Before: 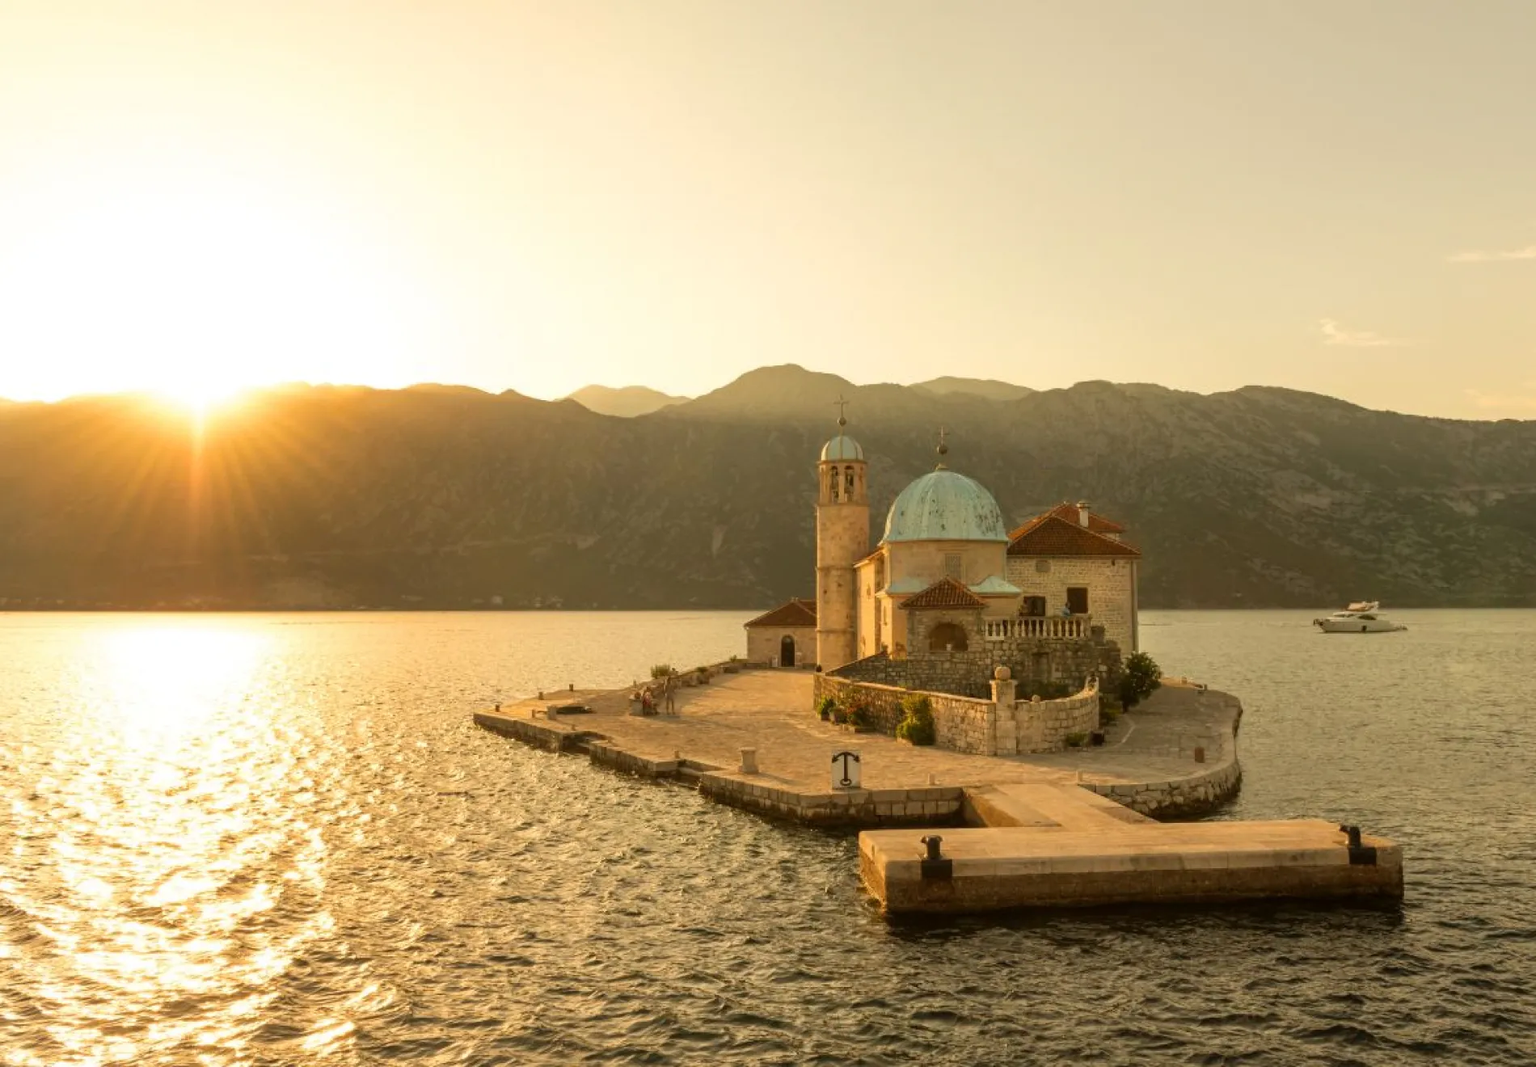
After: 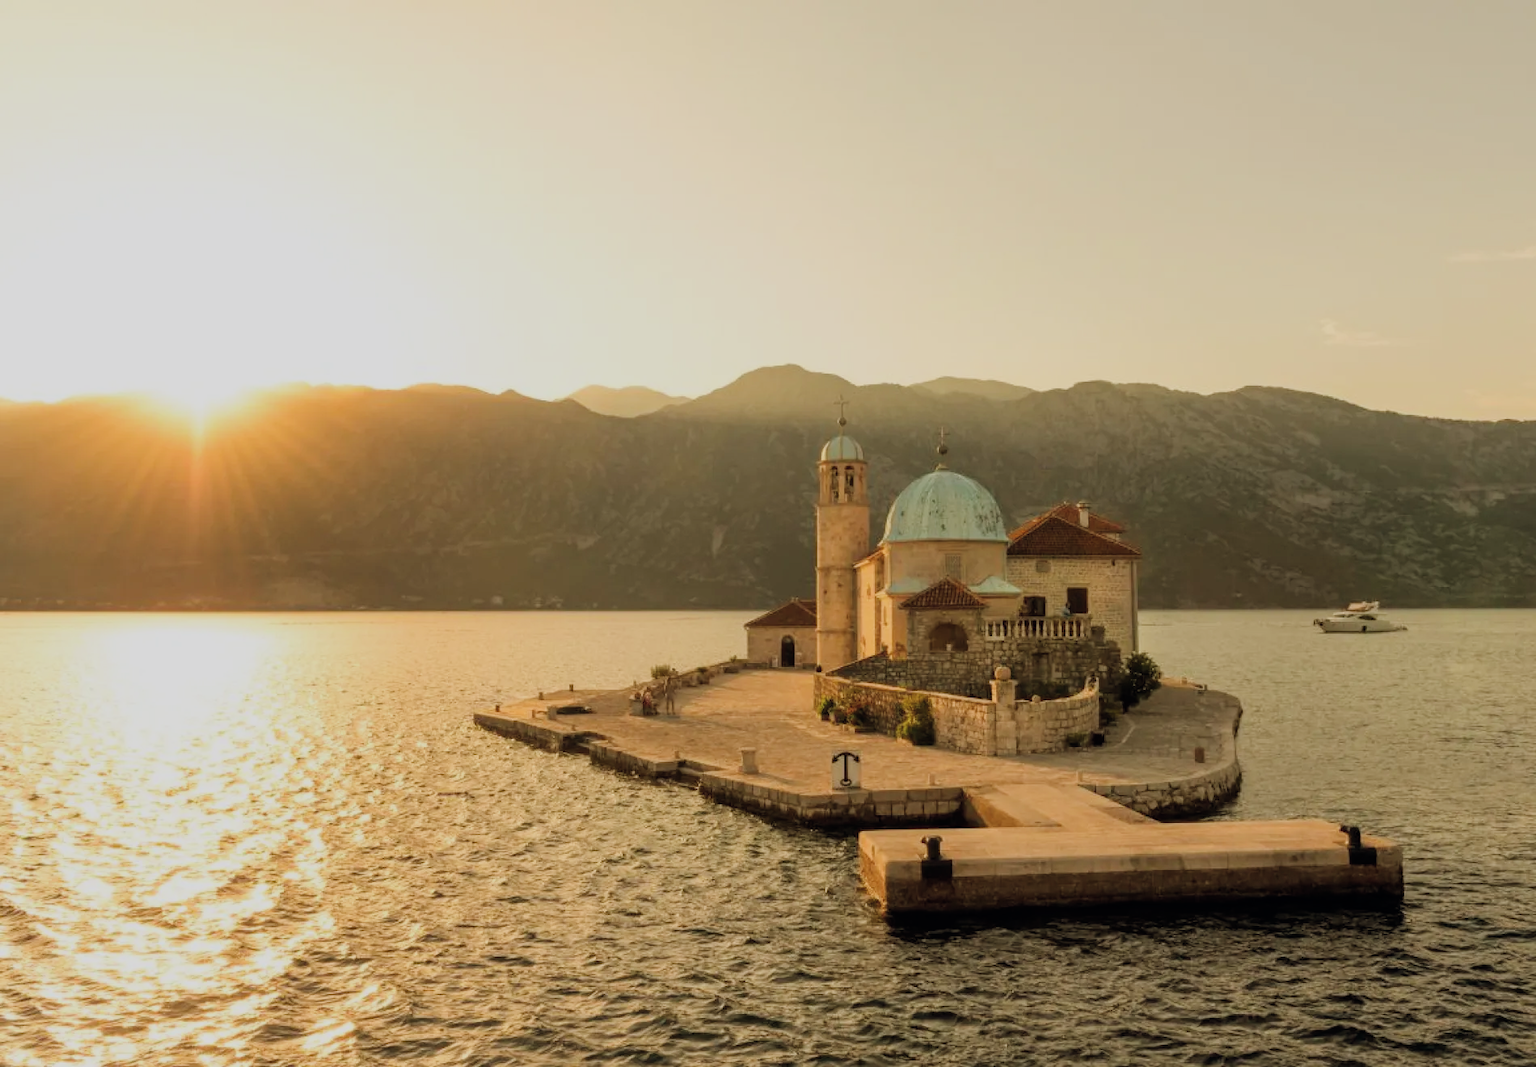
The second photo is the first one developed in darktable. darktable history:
color balance rgb: shadows lift › chroma 3.88%, shadows lift › hue 88.52°, power › hue 214.65°, global offset › chroma 0.1%, global offset › hue 252.4°, contrast 4.45%
filmic rgb: black relative exposure -7.65 EV, white relative exposure 4.56 EV, hardness 3.61
